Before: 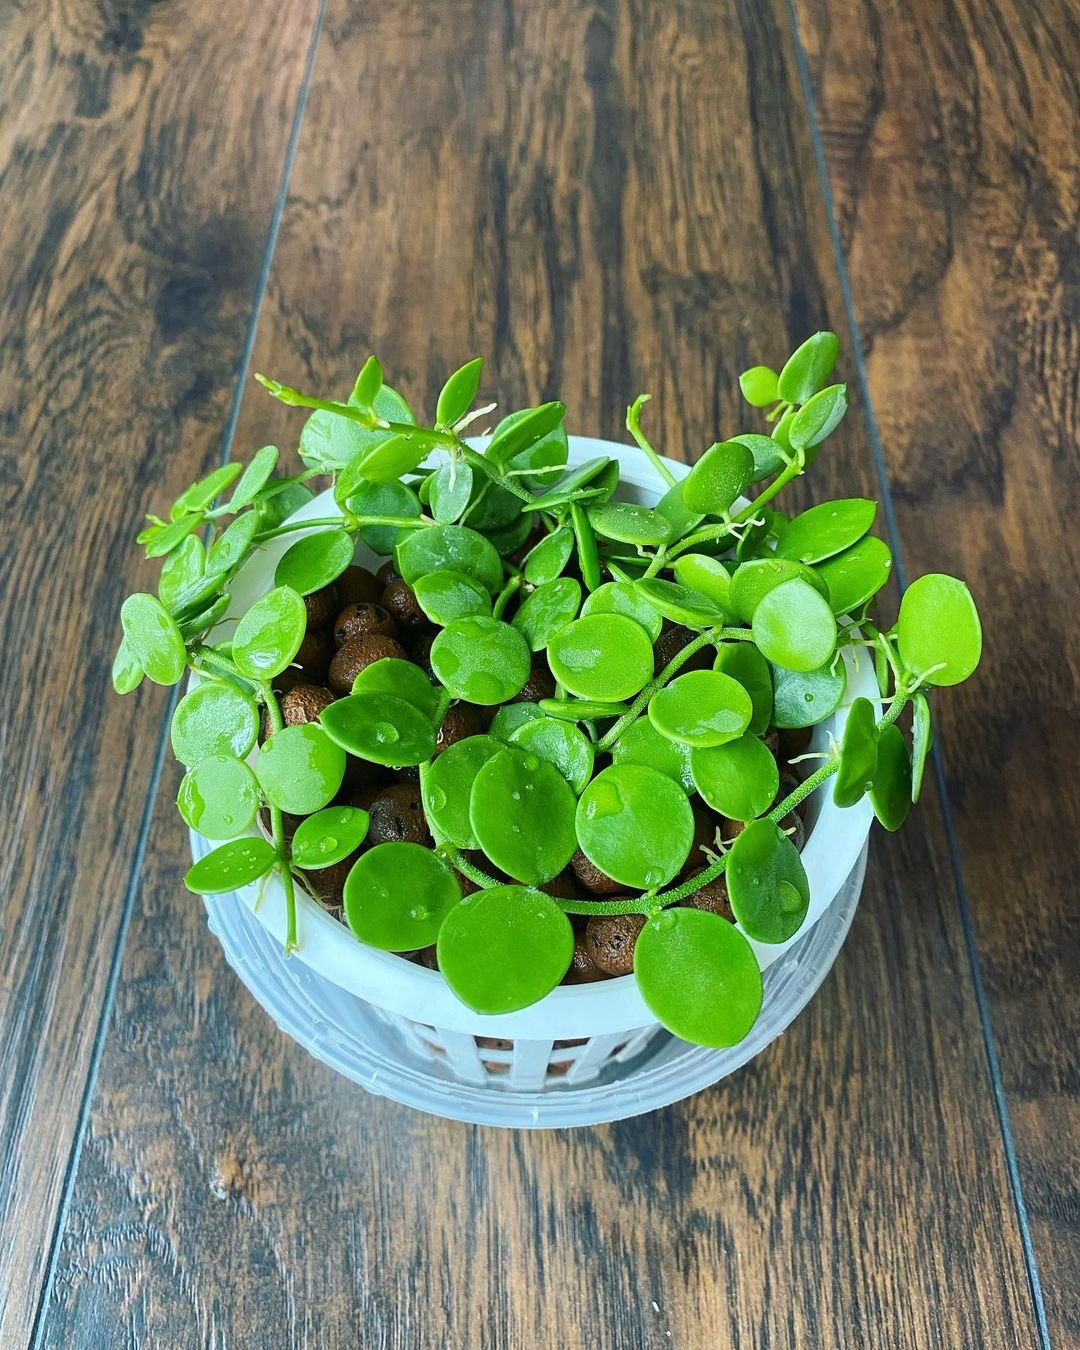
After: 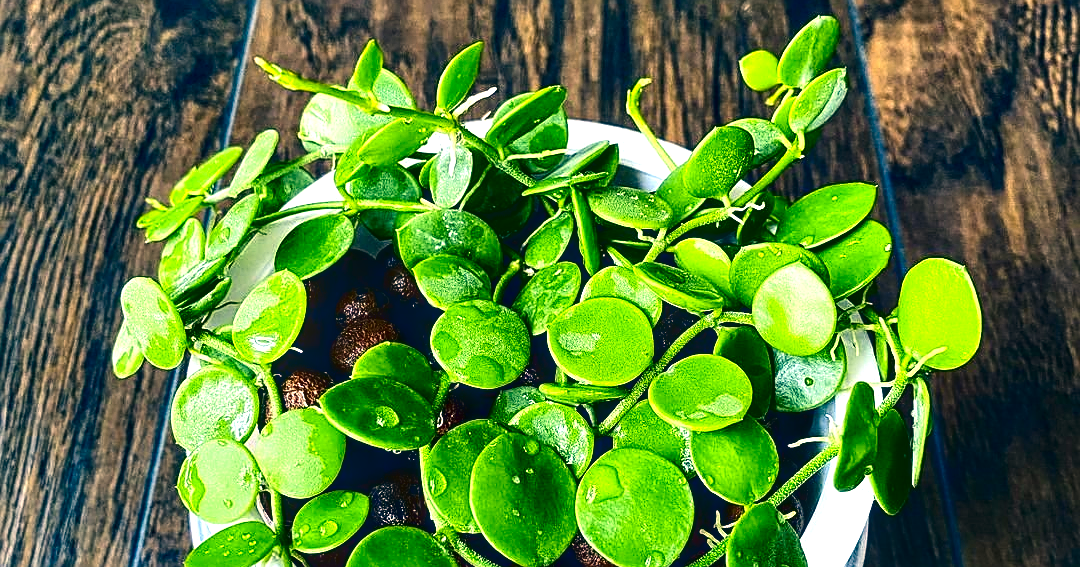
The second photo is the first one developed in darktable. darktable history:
exposure: exposure 0.364 EV, compensate highlight preservation false
crop and rotate: top 23.453%, bottom 34.475%
color correction: highlights a* 10.29, highlights b* 14.02, shadows a* -9.87, shadows b* -15.06
contrast brightness saturation: contrast 0.189, brightness -0.222, saturation 0.107
sharpen: on, module defaults
local contrast: on, module defaults
contrast equalizer: octaves 7, y [[0.6 ×6], [0.55 ×6], [0 ×6], [0 ×6], [0 ×6]]
